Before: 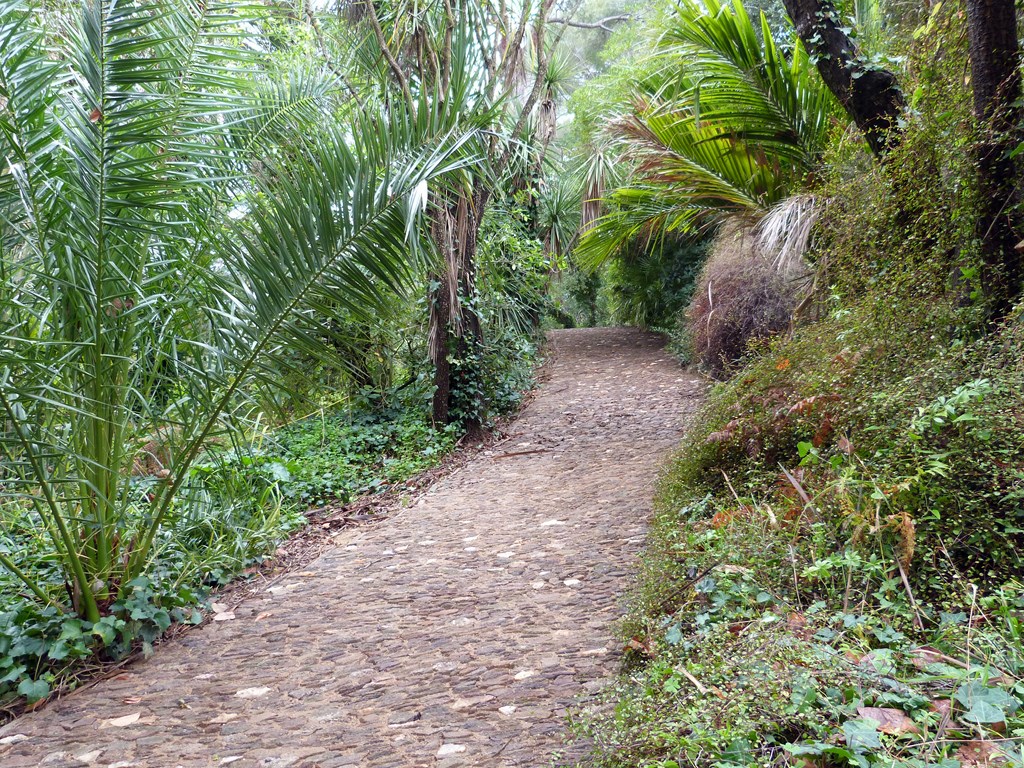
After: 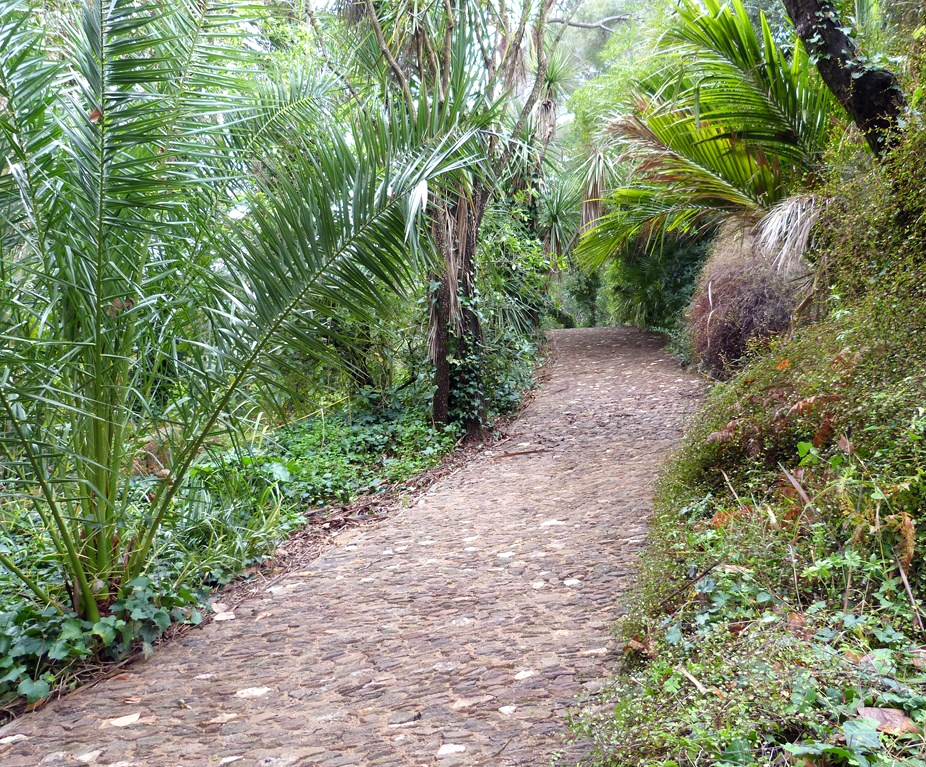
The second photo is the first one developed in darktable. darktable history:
crop: right 9.509%, bottom 0.031%
levels: levels [0, 0.48, 0.961]
